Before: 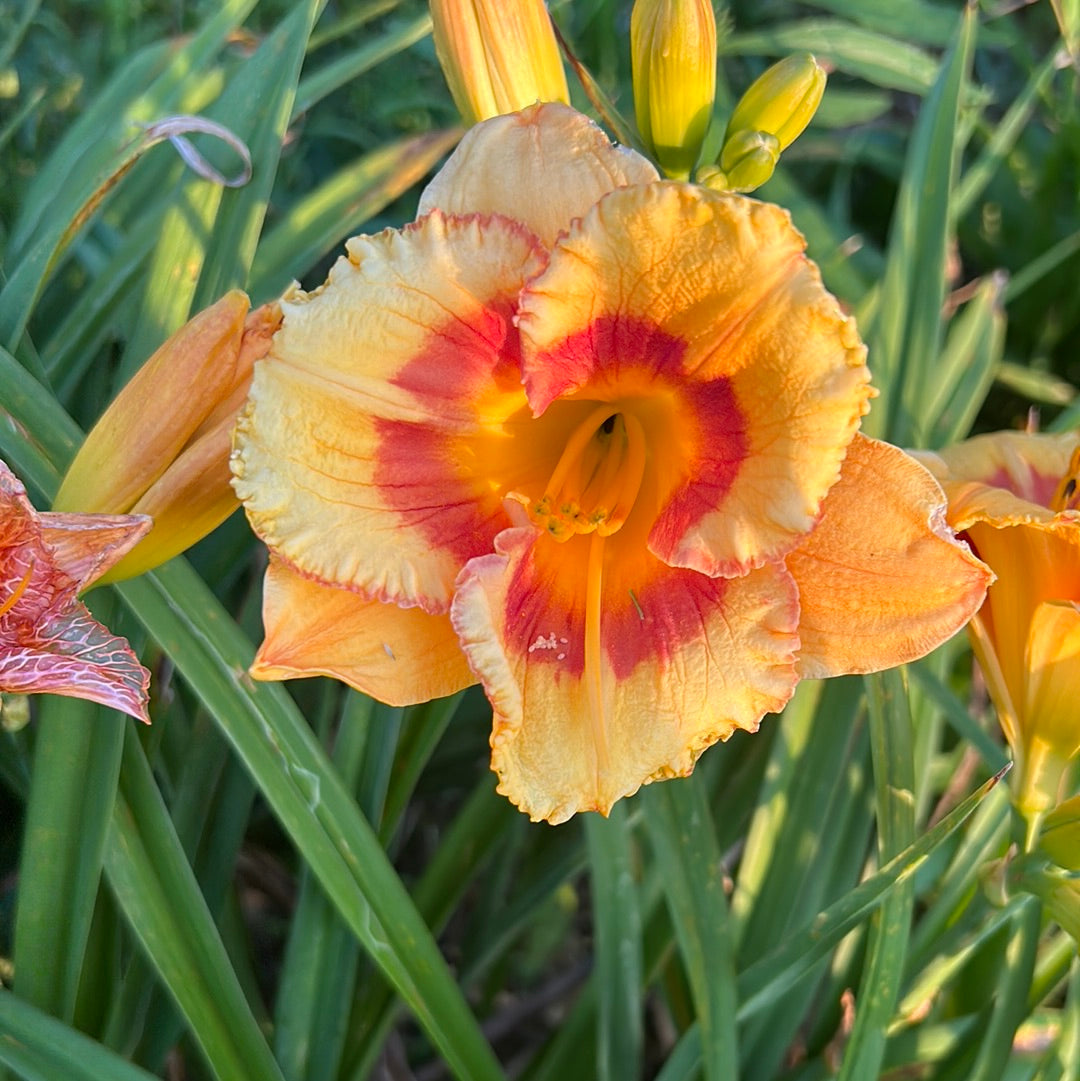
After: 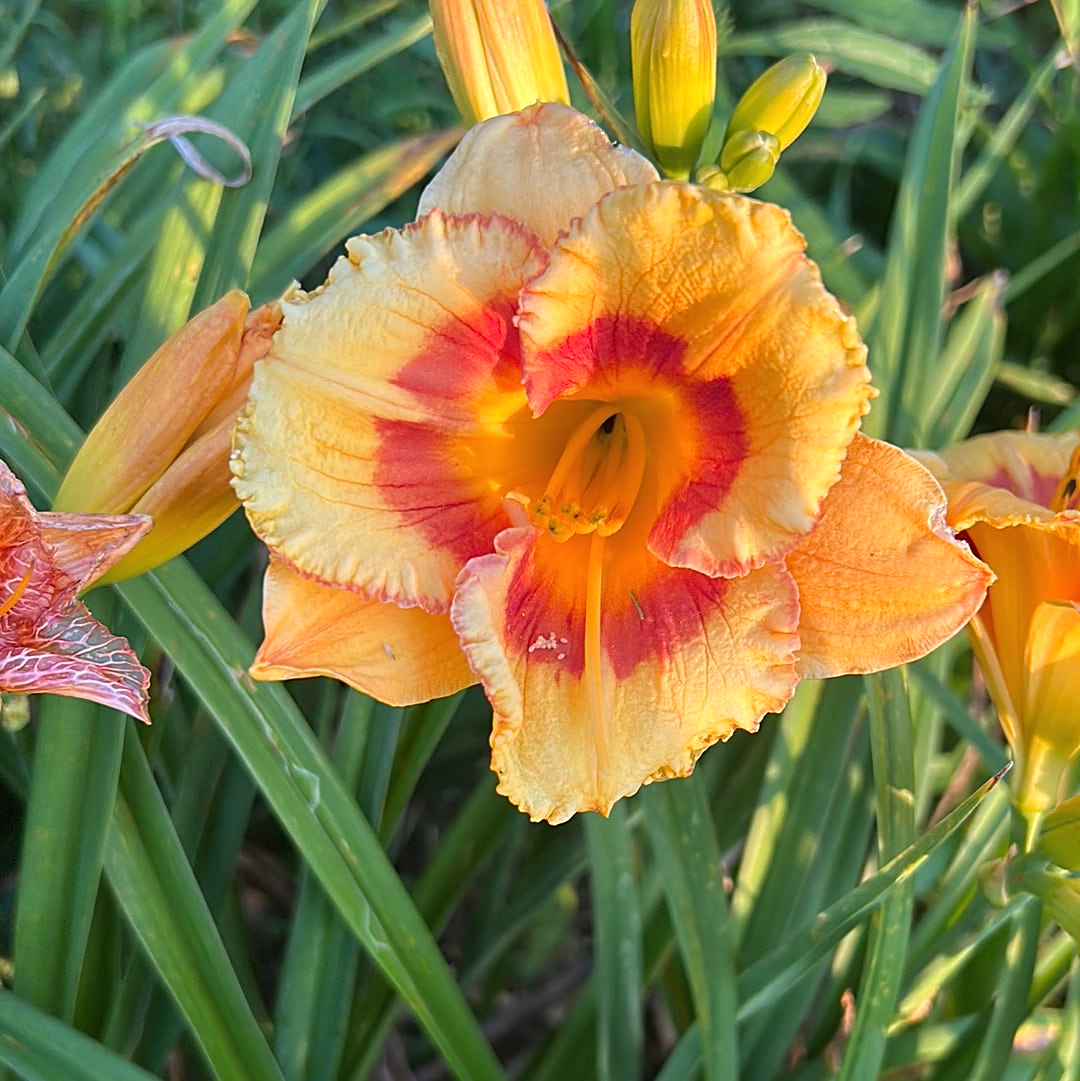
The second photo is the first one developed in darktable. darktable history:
exposure: black level correction -0.001, exposure 0.08 EV, compensate highlight preservation false
sharpen: radius 2.503, amount 0.319
